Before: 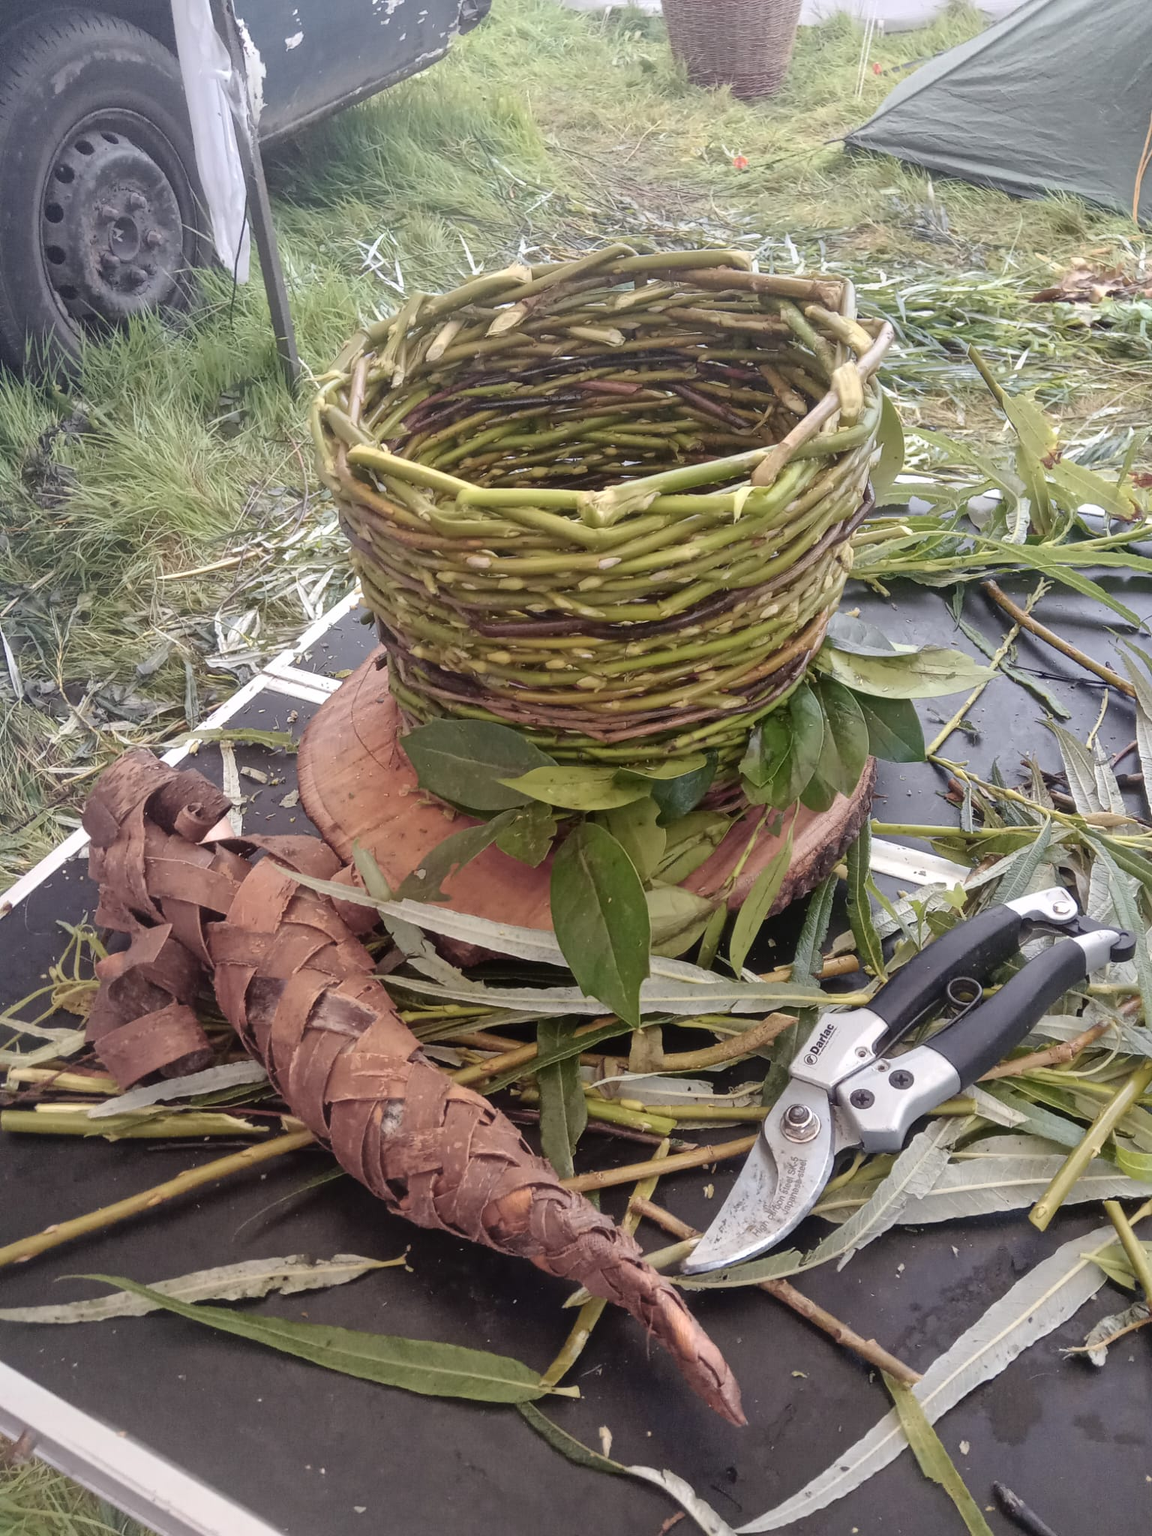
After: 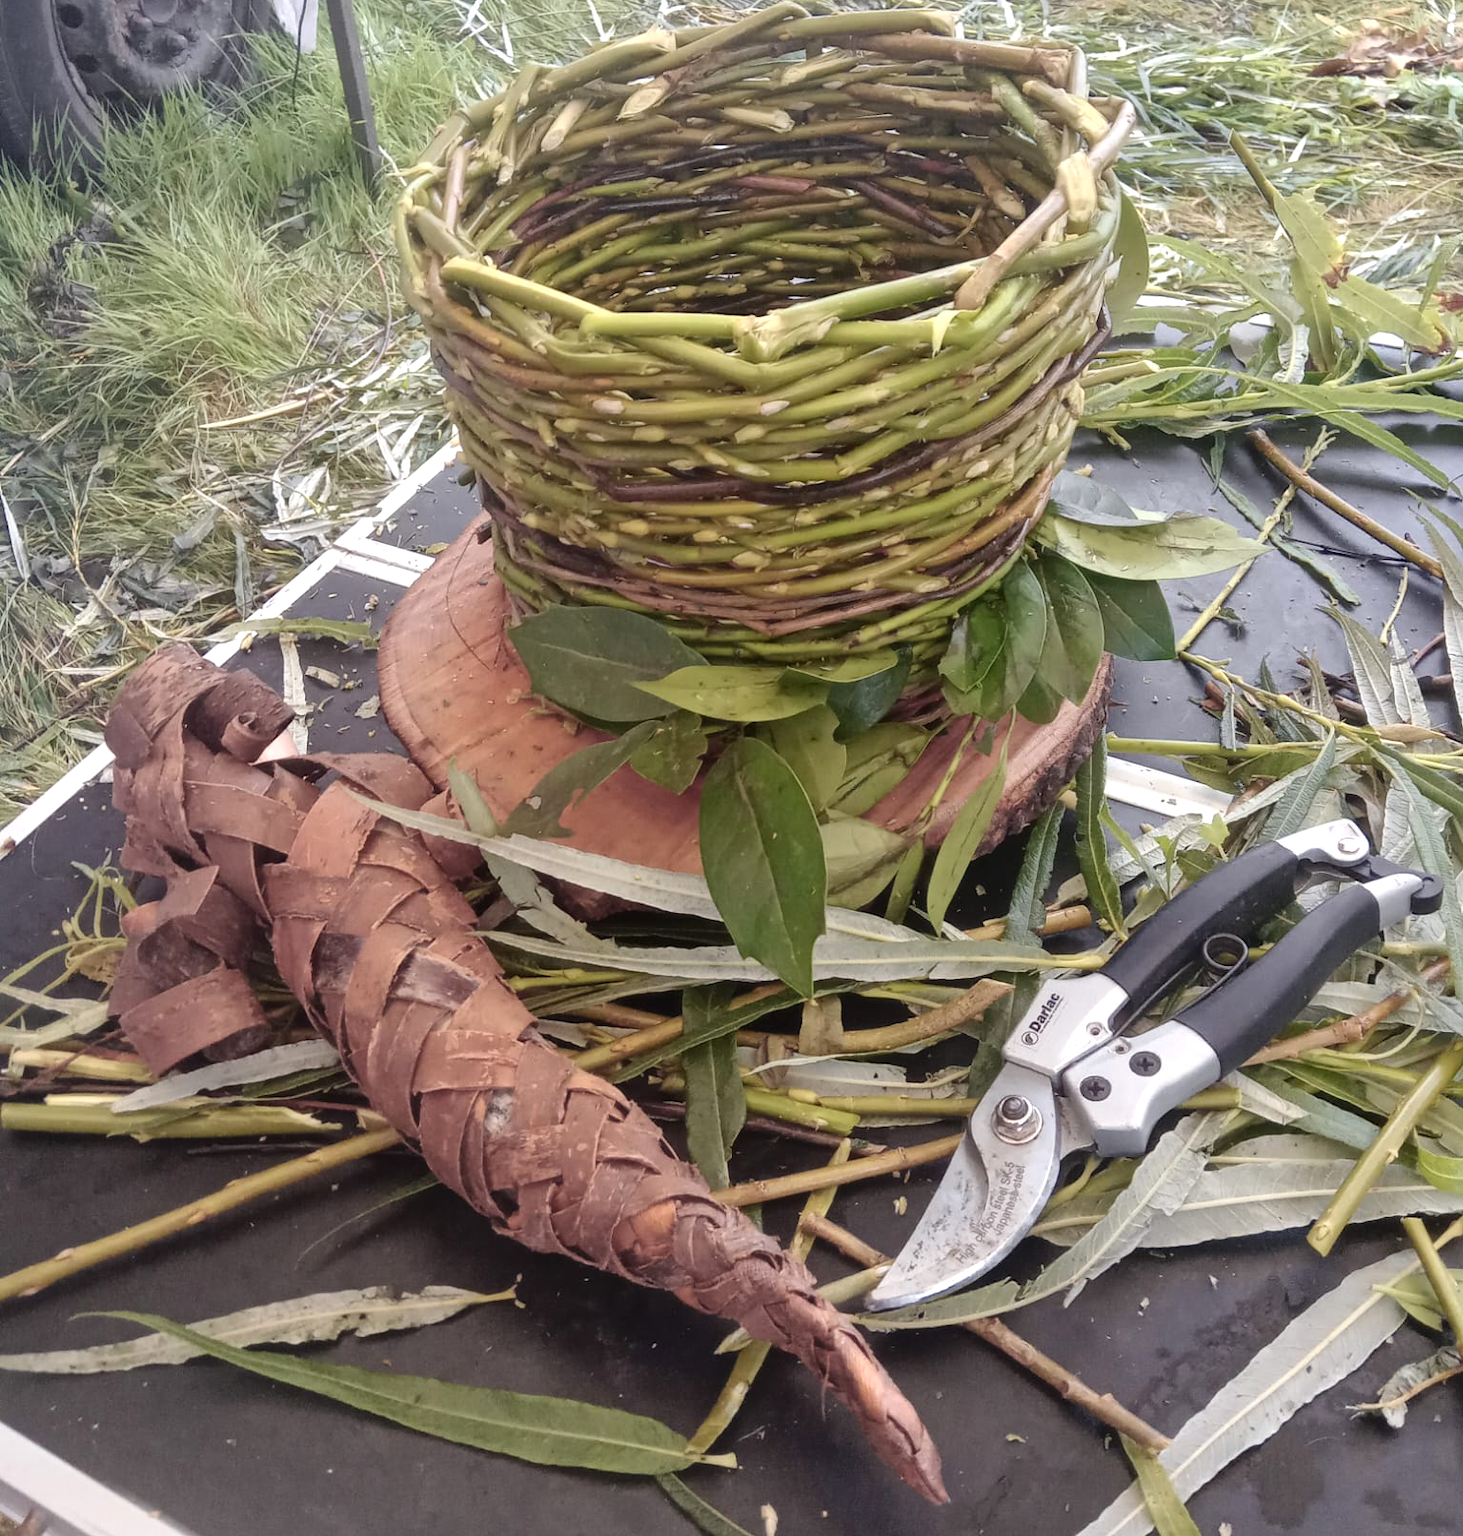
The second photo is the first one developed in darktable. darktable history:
exposure: exposure 0.191 EV, compensate highlight preservation false
crop and rotate: top 15.774%, bottom 5.506%
